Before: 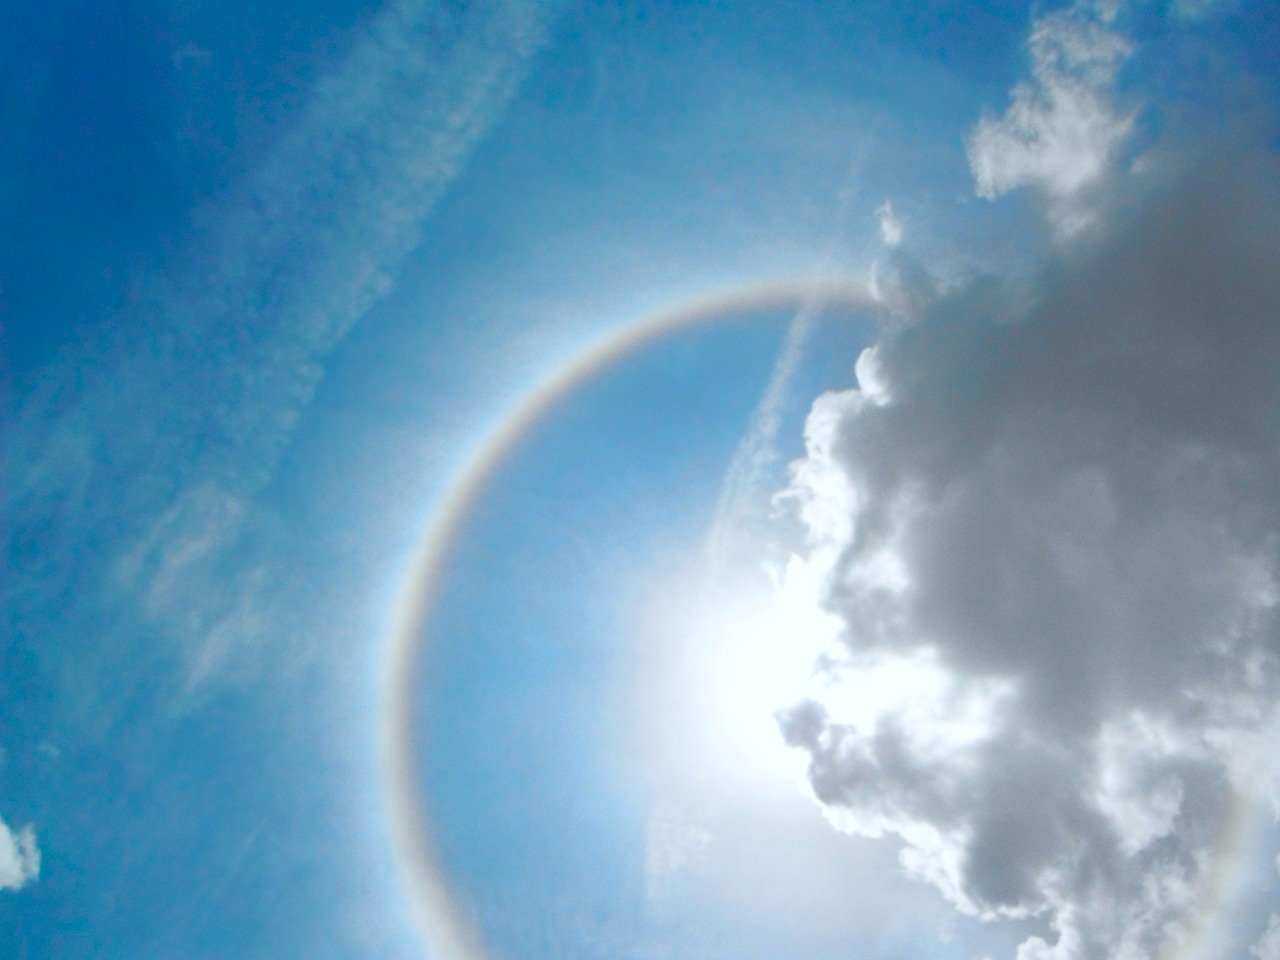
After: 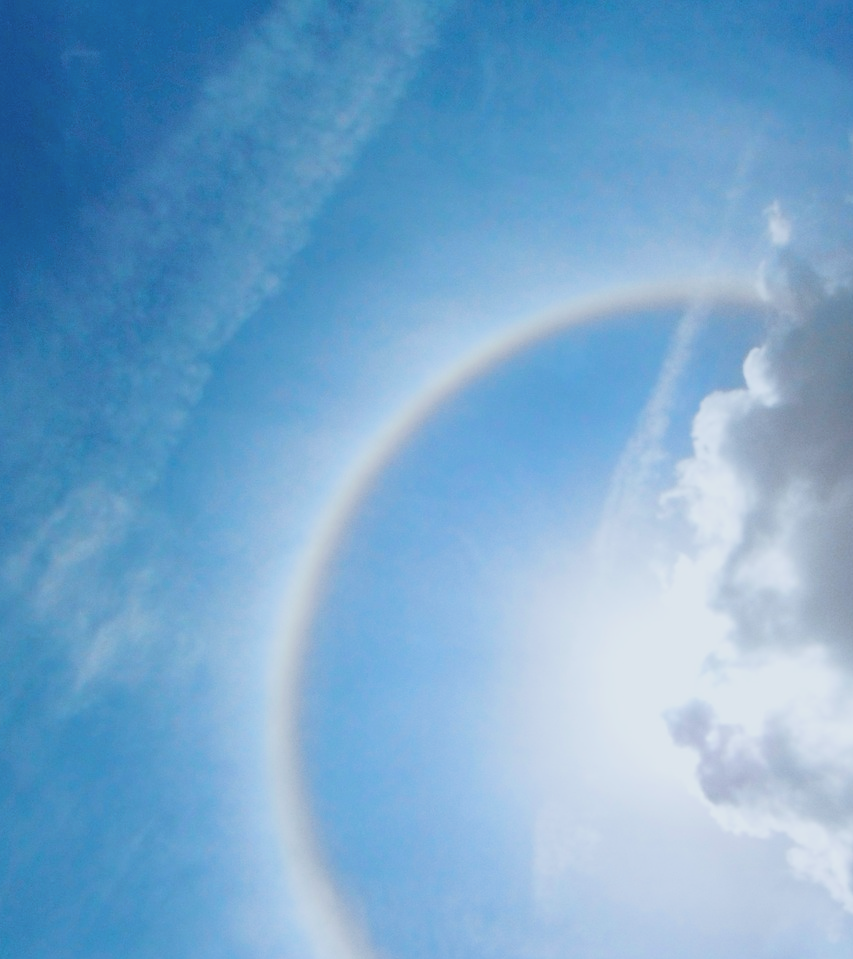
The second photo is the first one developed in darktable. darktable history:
white balance: red 0.976, blue 1.04
crop and rotate: left 8.786%, right 24.548%
contrast brightness saturation: contrast -0.02, brightness -0.01, saturation 0.03
color balance rgb: shadows lift › chroma 9.92%, shadows lift › hue 45.12°, power › luminance 3.26%, power › hue 231.93°, global offset › luminance 0.4%, global offset › chroma 0.21%, global offset › hue 255.02°
filmic rgb: black relative exposure -5 EV, hardness 2.88, contrast 1.5
